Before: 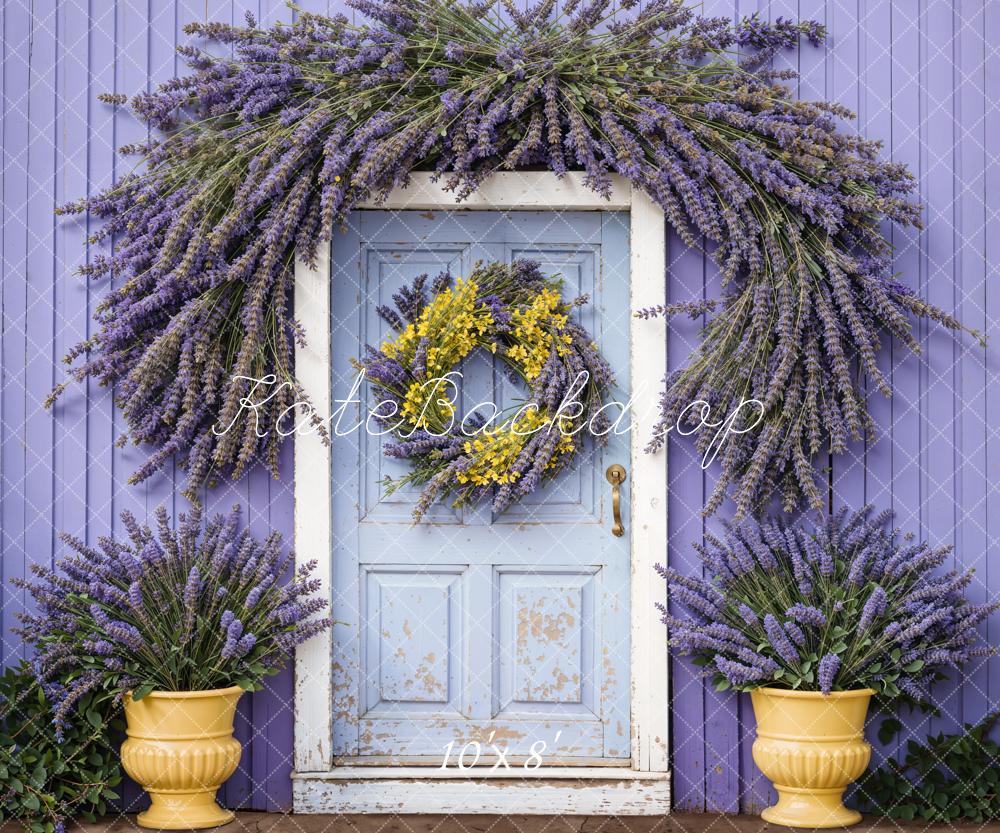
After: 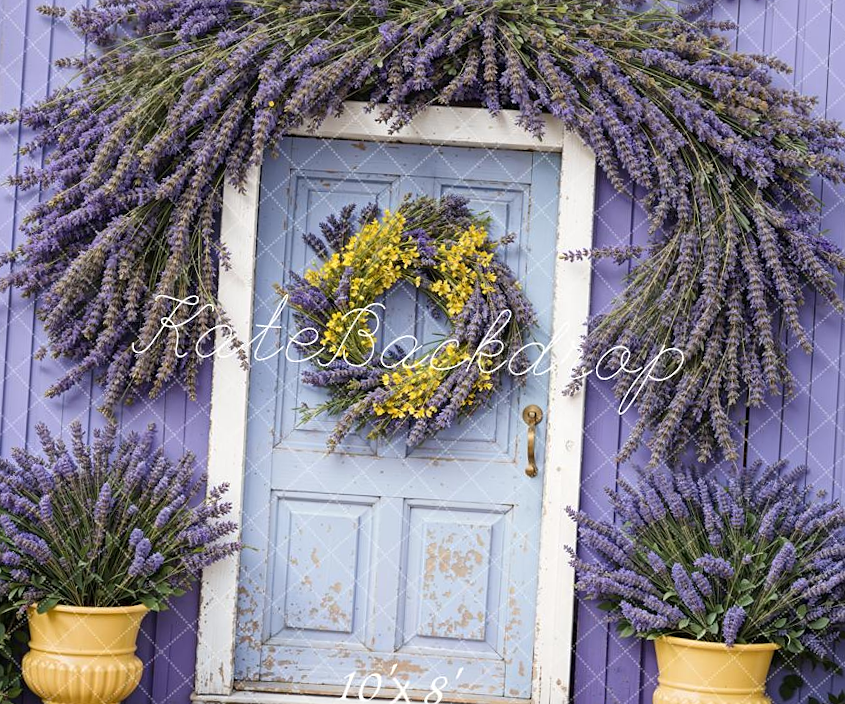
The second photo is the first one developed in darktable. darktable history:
sharpen: amount 0.2
crop and rotate: angle -3.27°, left 5.211%, top 5.211%, right 4.607%, bottom 4.607%
